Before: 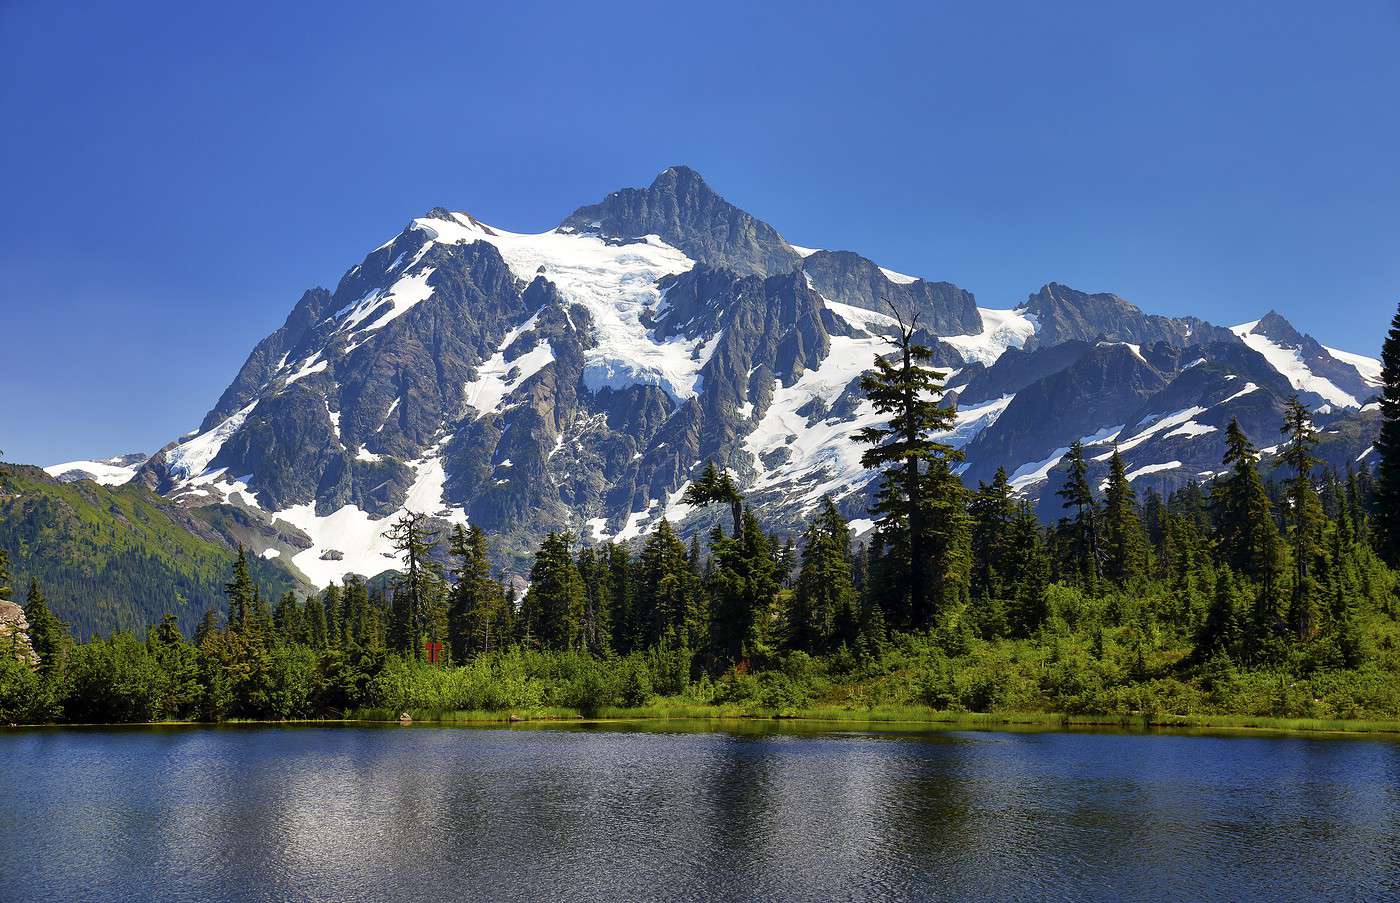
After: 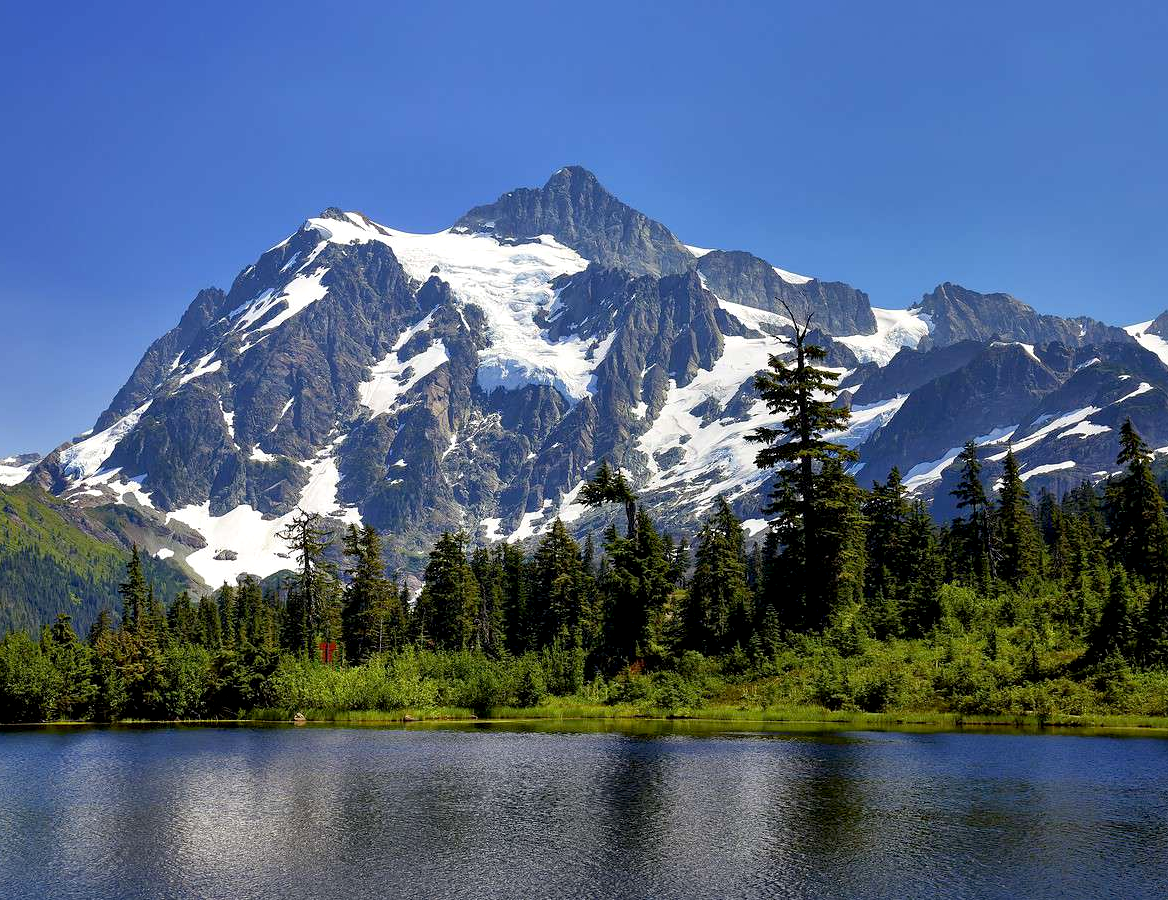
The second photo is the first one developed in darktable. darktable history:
crop: left 7.598%, right 7.873%
exposure: black level correction 0.007, exposure 0.093 EV, compensate highlight preservation false
